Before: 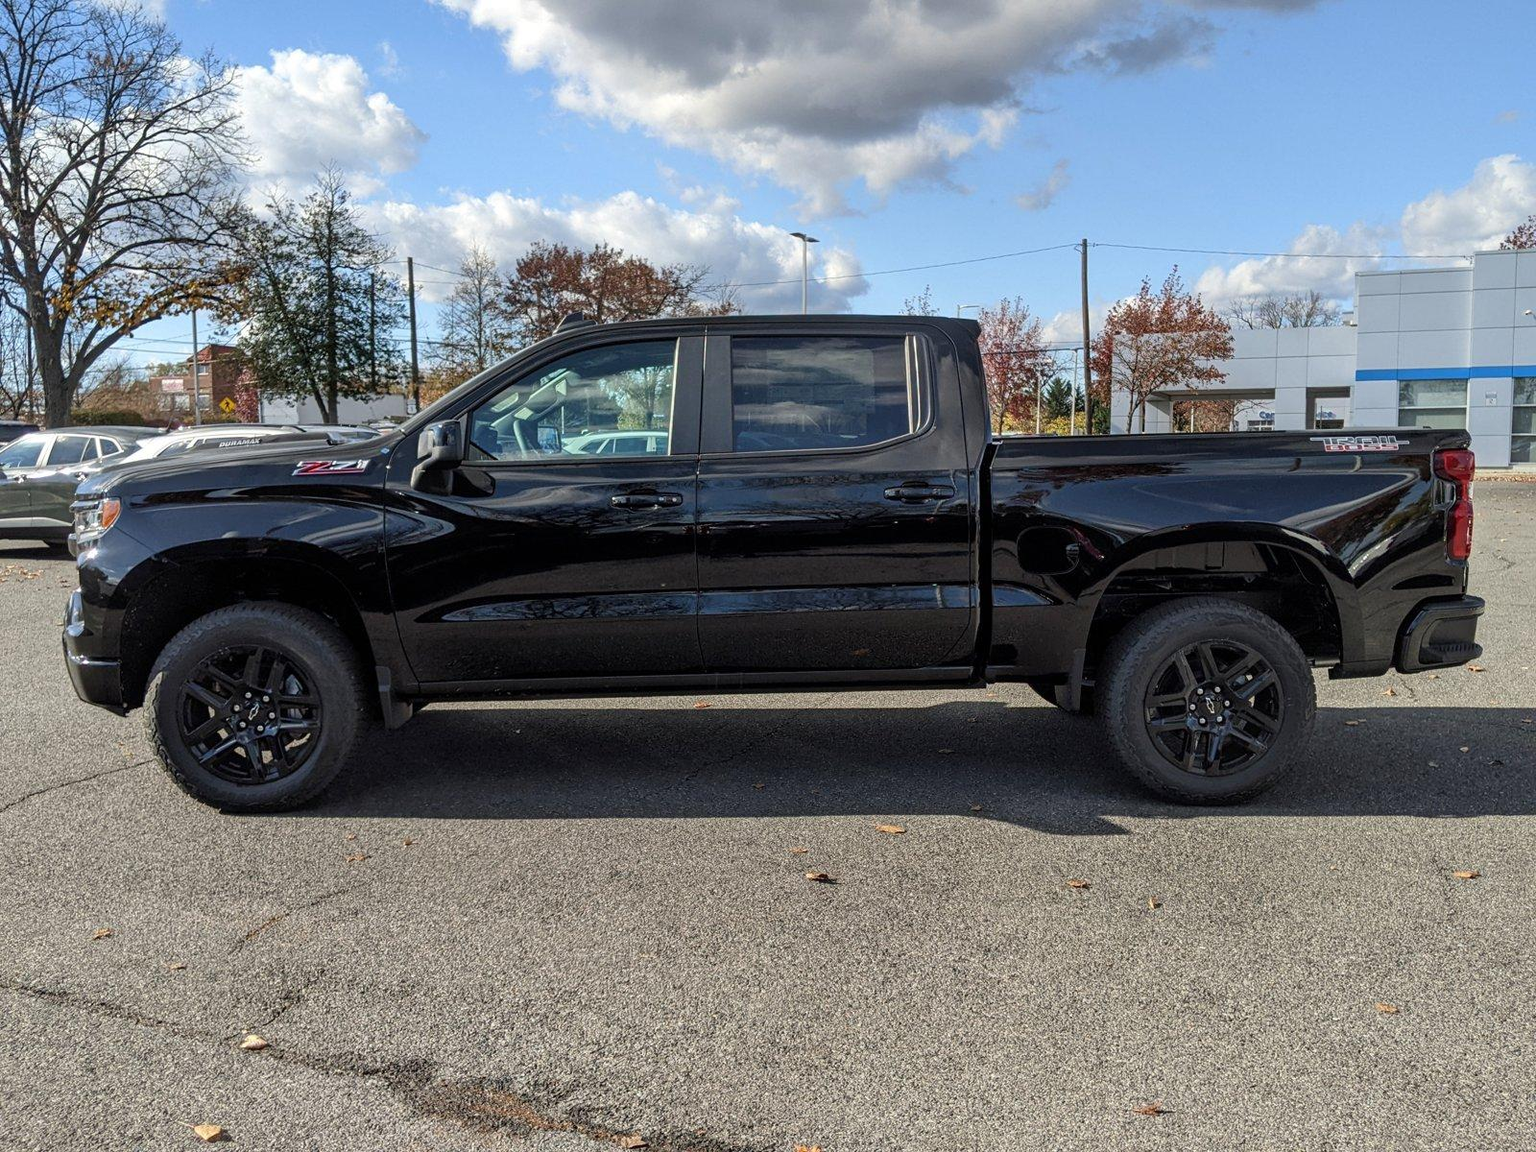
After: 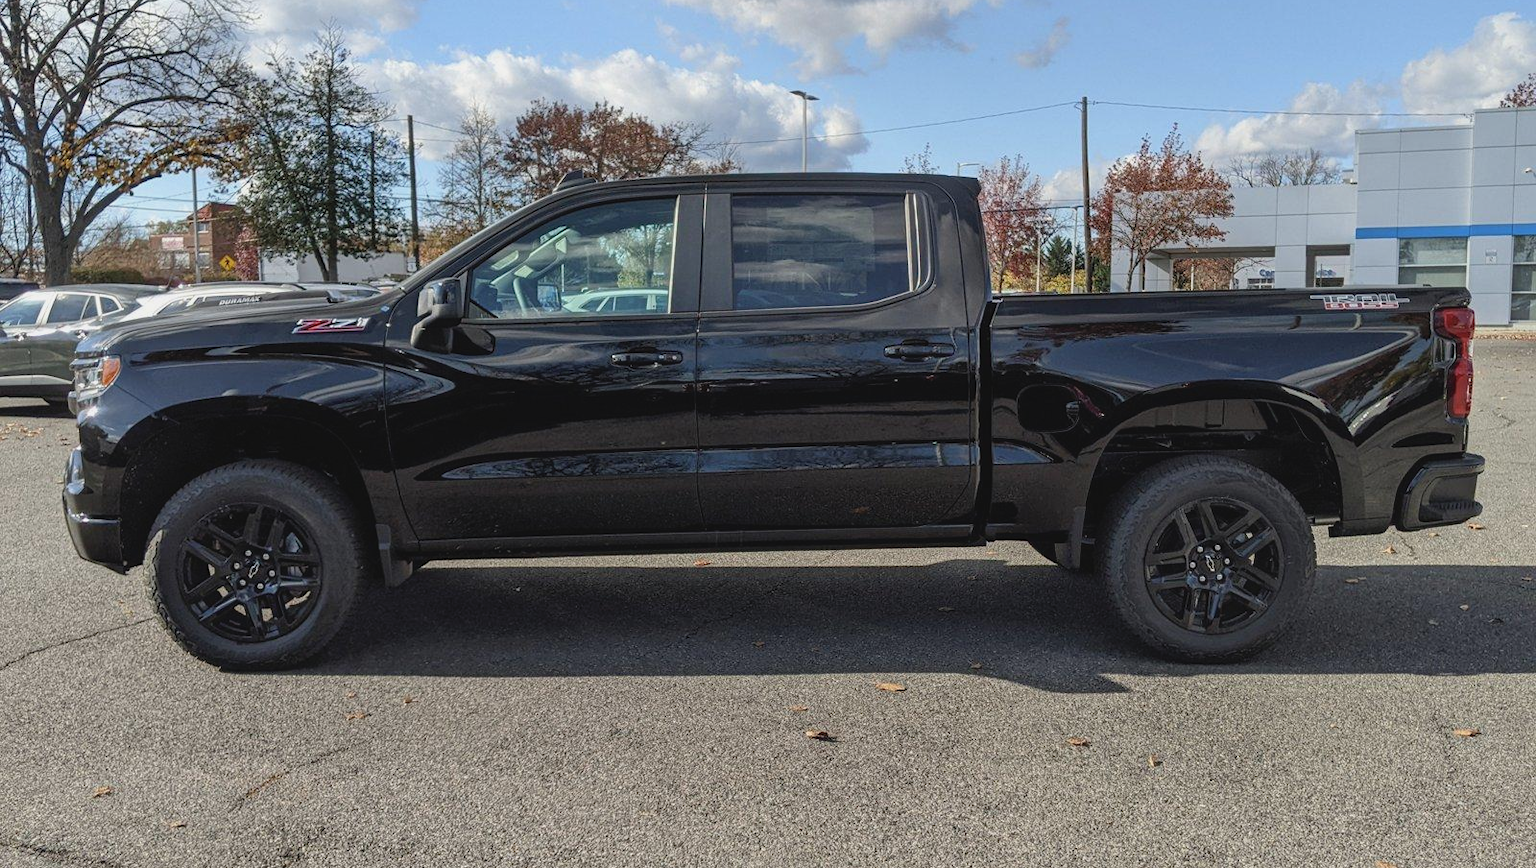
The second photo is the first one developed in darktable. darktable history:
contrast brightness saturation: contrast -0.101, saturation -0.098
crop and rotate: top 12.355%, bottom 12.182%
